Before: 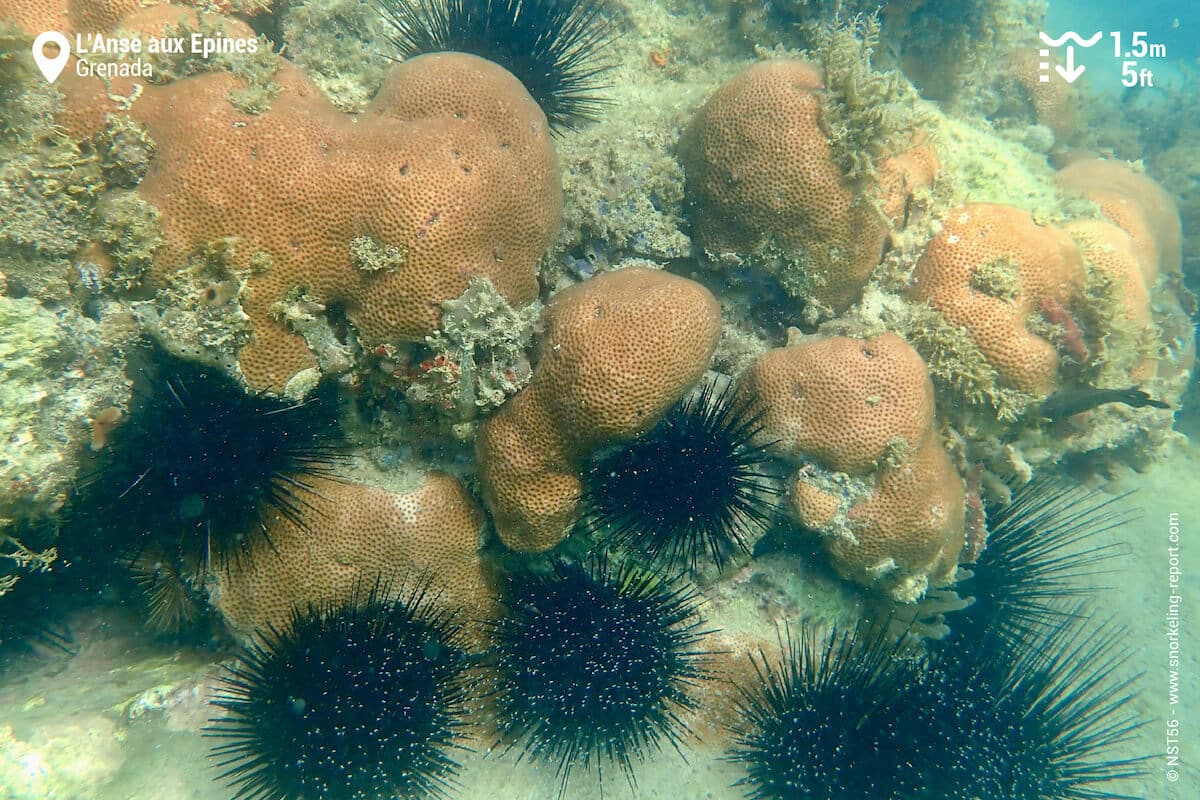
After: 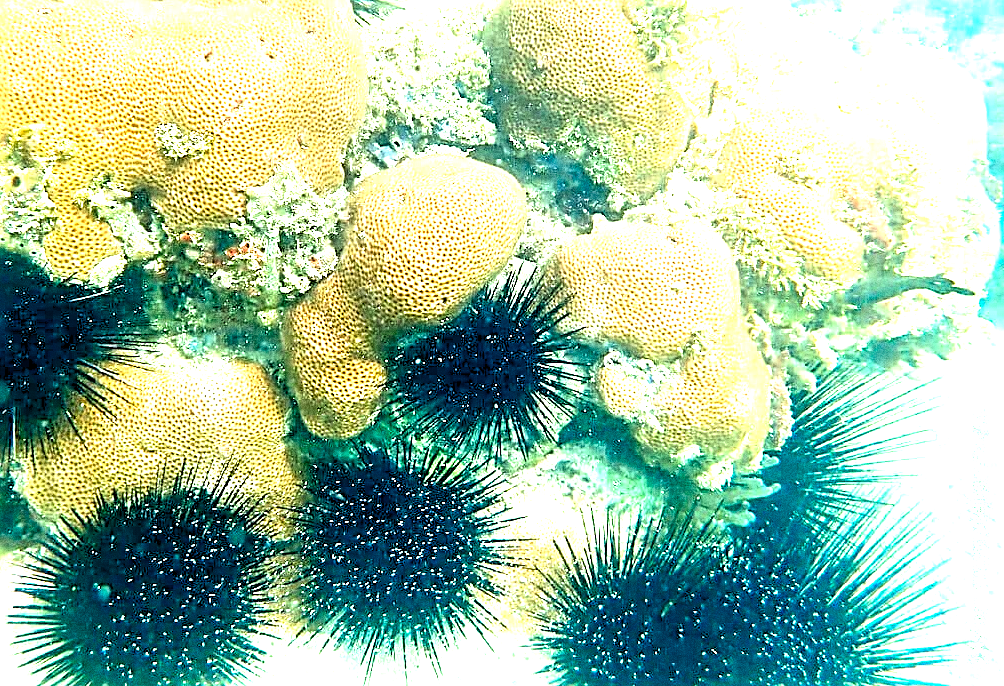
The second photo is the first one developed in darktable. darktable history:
sharpen: radius 2.817, amount 0.715
crop: left 16.315%, top 14.246%
white balance: emerald 1
grain: coarseness 0.09 ISO, strength 40%
rgb levels: levels [[0.01, 0.419, 0.839], [0, 0.5, 1], [0, 0.5, 1]]
exposure: black level correction 0.001, exposure 1.646 EV, compensate exposure bias true, compensate highlight preservation false
color balance: lift [0.991, 1, 1, 1], gamma [0.996, 1, 1, 1], input saturation 98.52%, contrast 20.34%, output saturation 103.72%
